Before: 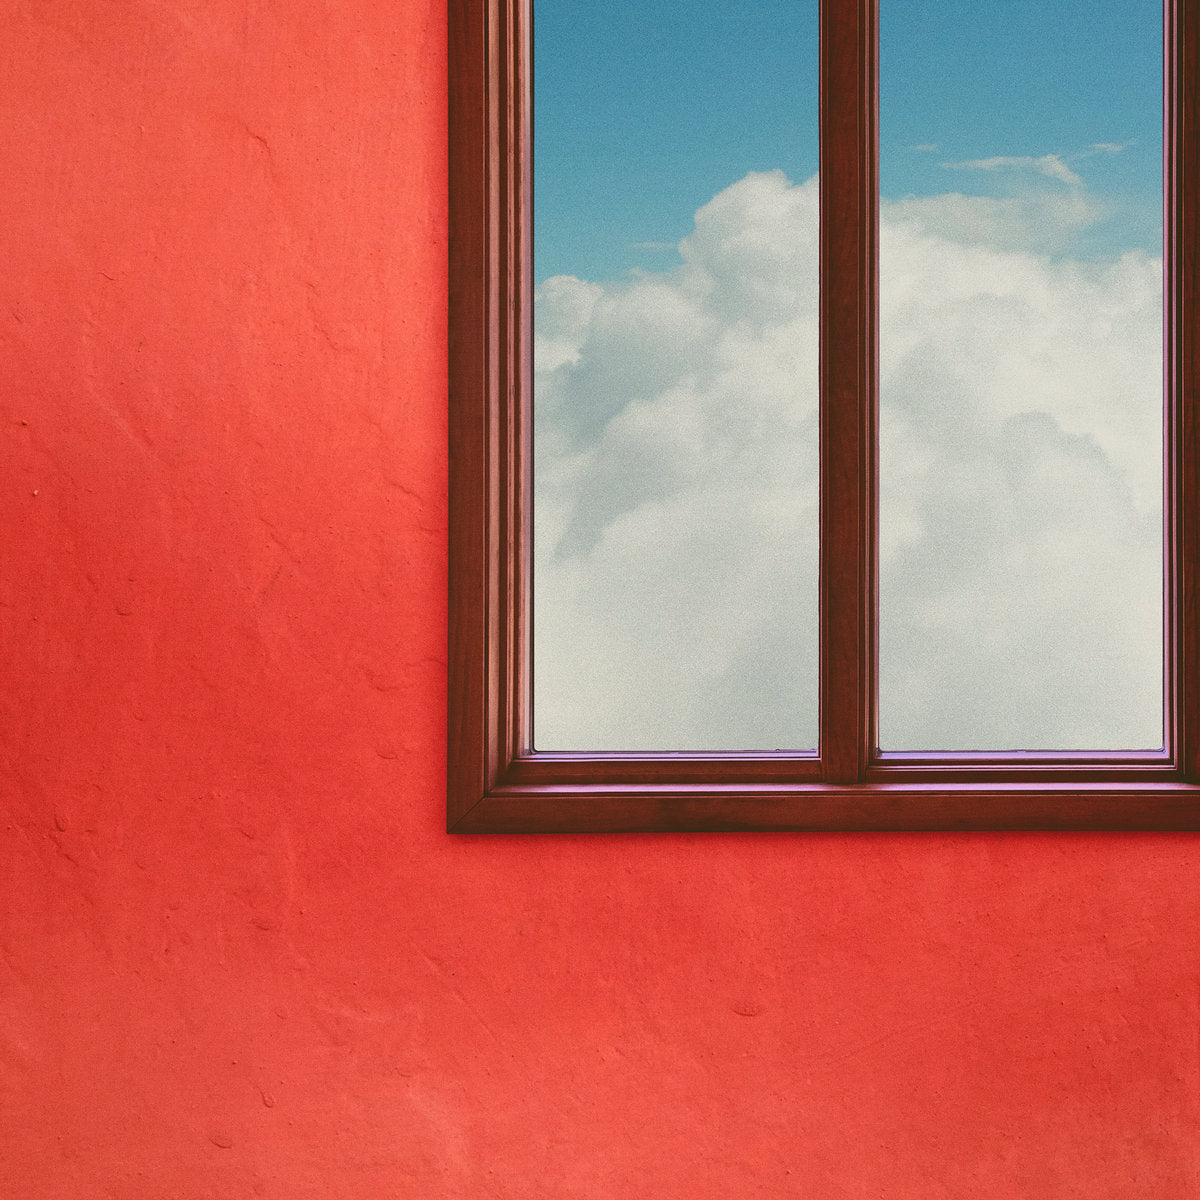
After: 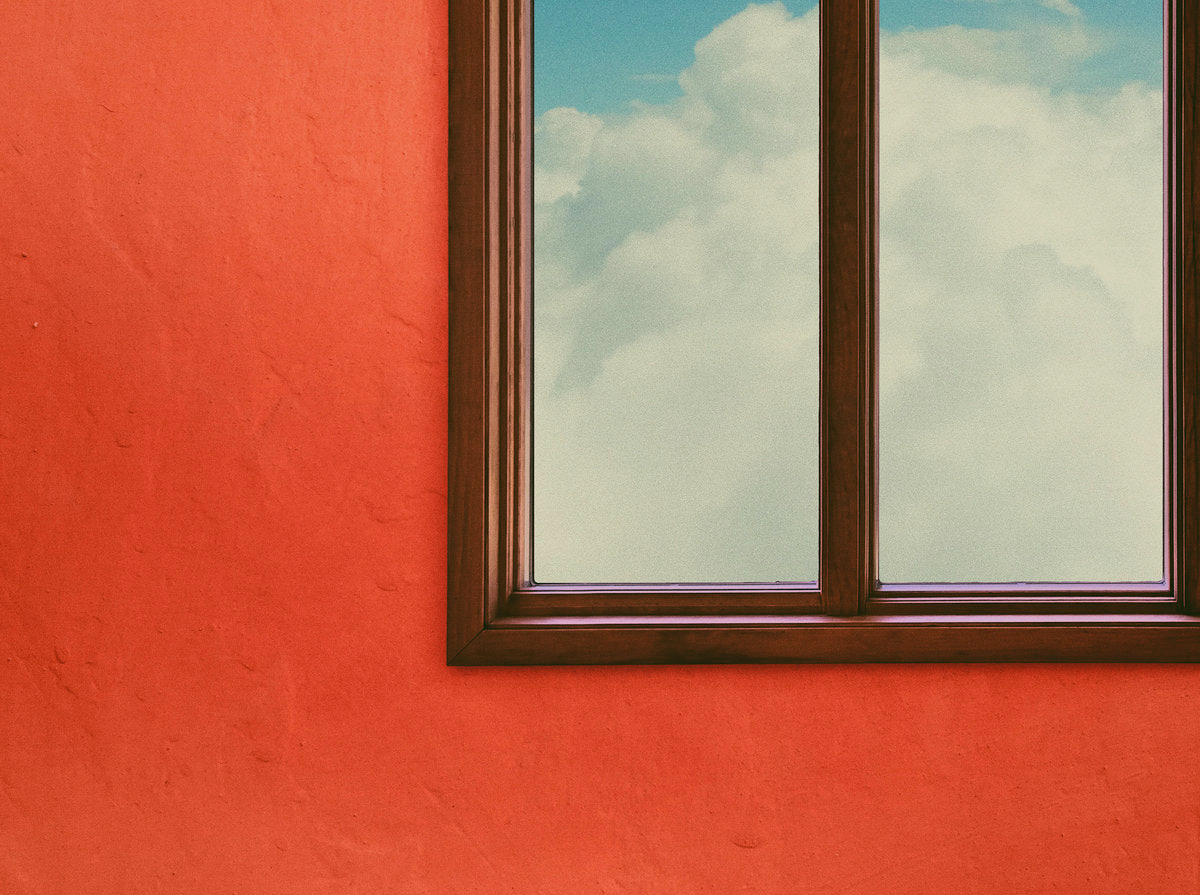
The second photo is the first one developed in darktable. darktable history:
color correction: highlights a* -0.513, highlights b* 9.17, shadows a* -8.79, shadows b* 0.687
contrast equalizer: y [[0.5, 0.5, 0.472, 0.5, 0.5, 0.5], [0.5 ×6], [0.5 ×6], [0 ×6], [0 ×6]], mix 0.151
crop: top 14.022%, bottom 11.349%
filmic rgb: middle gray luminance 9.06%, black relative exposure -10.69 EV, white relative exposure 3.43 EV, target black luminance 0%, hardness 6, latitude 59.67%, contrast 1.091, highlights saturation mix 5.73%, shadows ↔ highlights balance 28.75%
